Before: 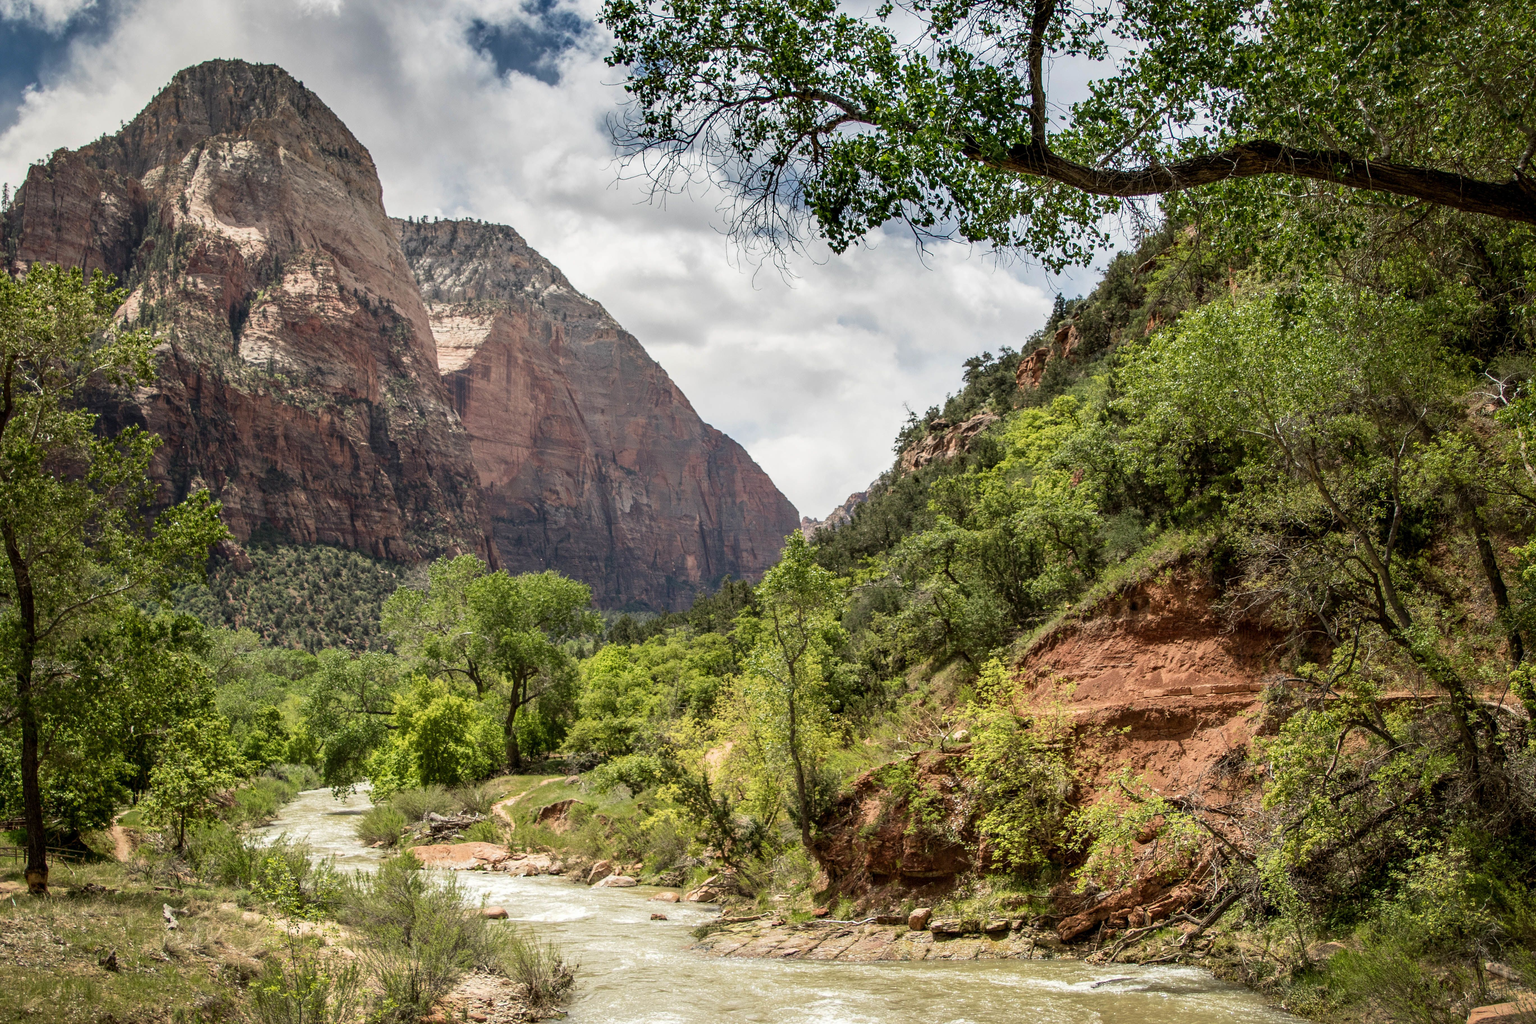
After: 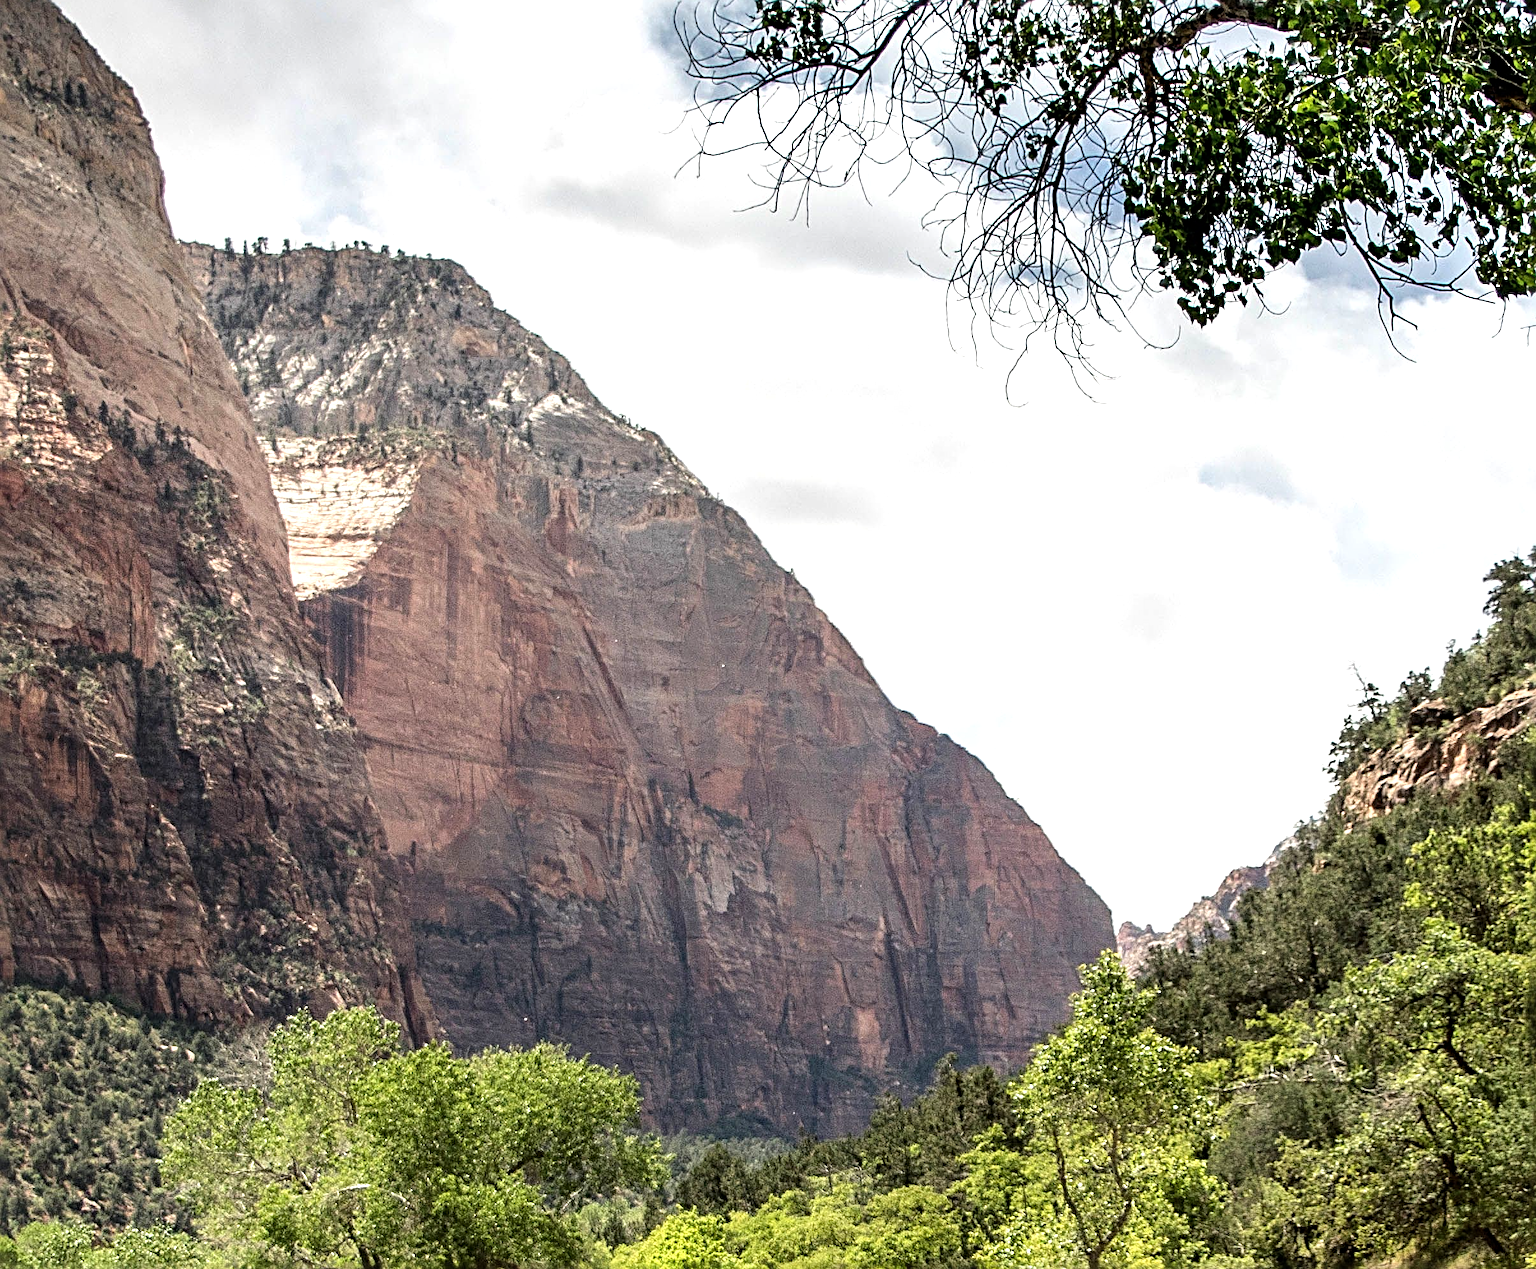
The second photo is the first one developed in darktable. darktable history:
crop: left 20.194%, top 10.883%, right 35.827%, bottom 34.605%
sharpen: radius 4
tone equalizer: -8 EV -0.764 EV, -7 EV -0.712 EV, -6 EV -0.624 EV, -5 EV -0.397 EV, -3 EV 0.396 EV, -2 EV 0.6 EV, -1 EV 0.688 EV, +0 EV 0.723 EV, mask exposure compensation -0.509 EV
